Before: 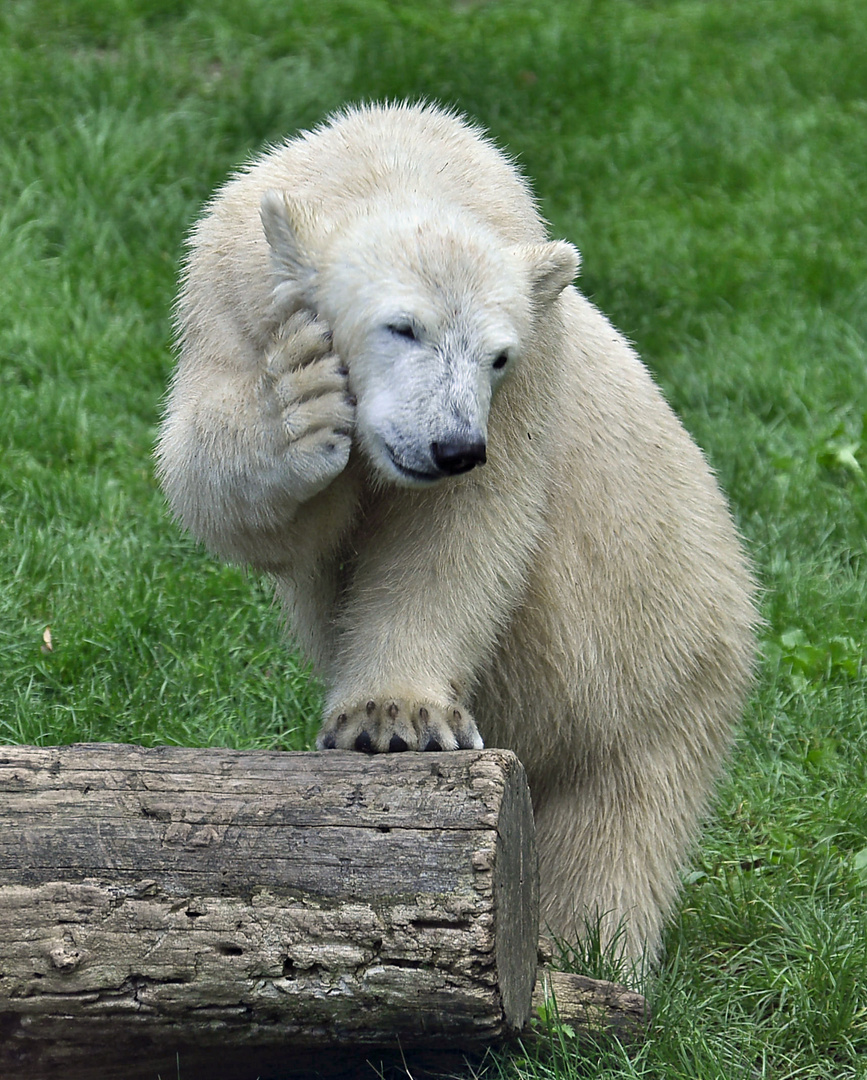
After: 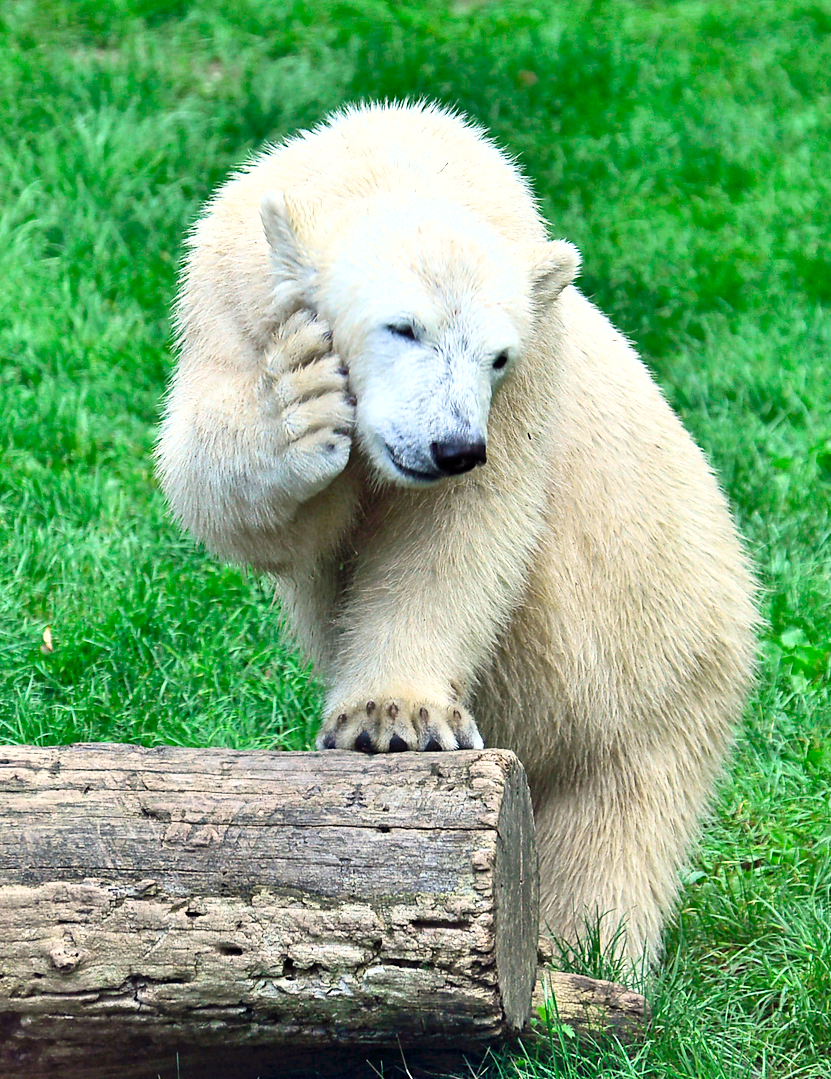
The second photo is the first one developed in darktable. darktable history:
crop: right 4.126%, bottom 0.031%
contrast brightness saturation: contrast 0.2, brightness 0.16, saturation 0.22
exposure: exposure 0.6 EV, compensate highlight preservation false
shadows and highlights: radius 125.46, shadows 30.51, highlights -30.51, low approximation 0.01, soften with gaussian
